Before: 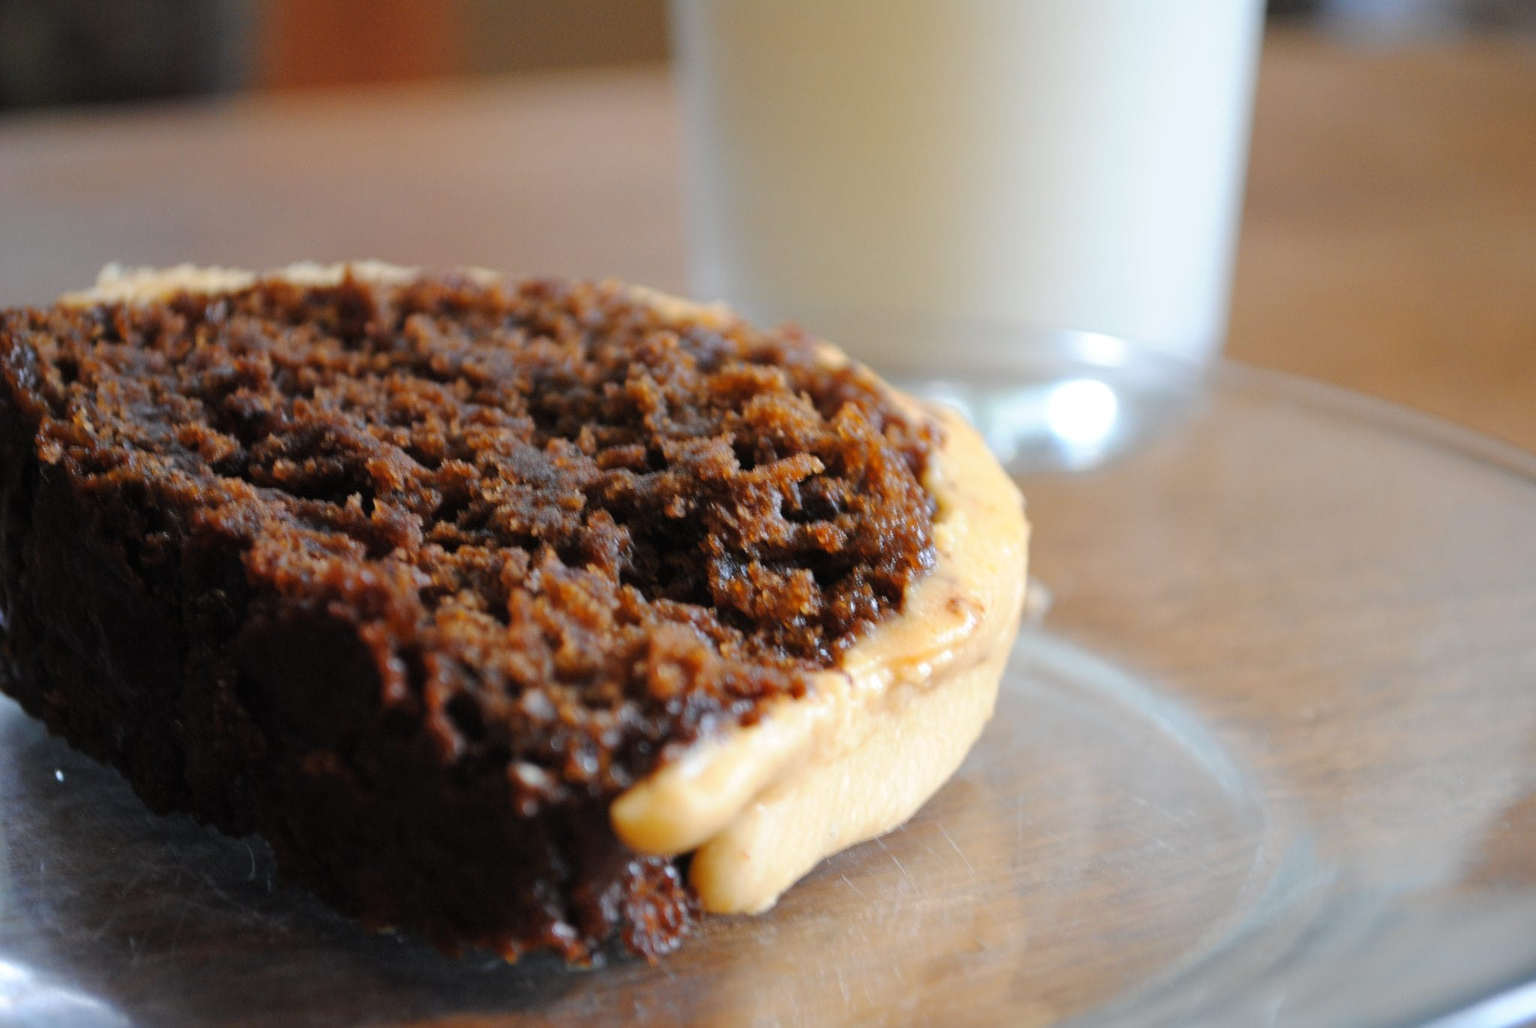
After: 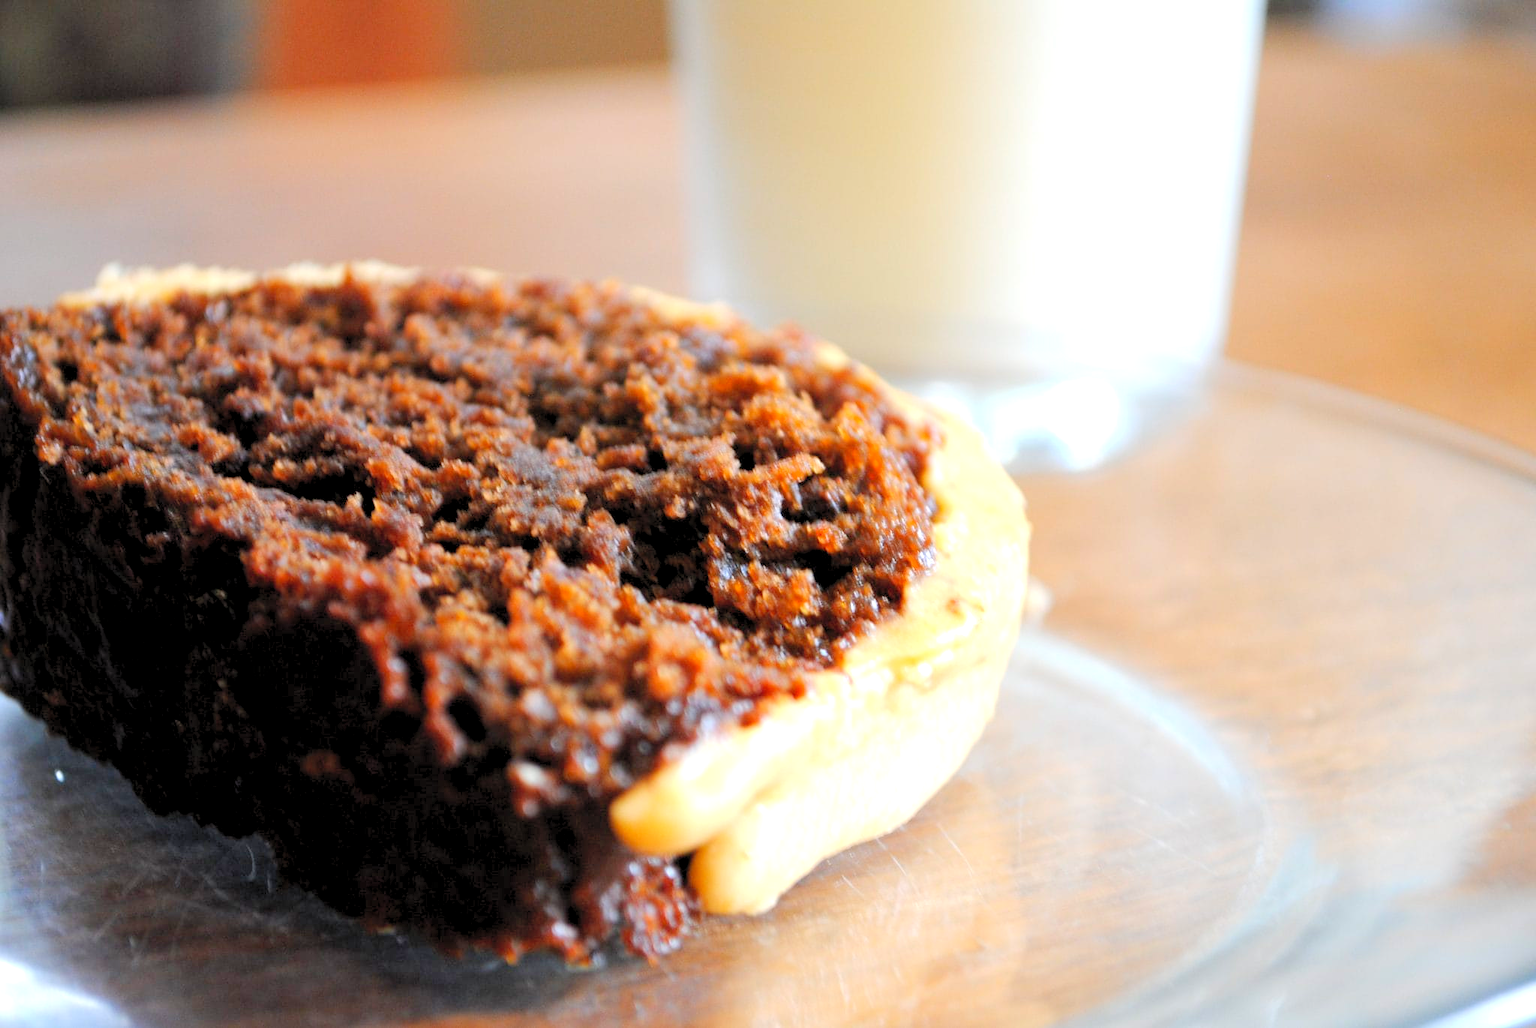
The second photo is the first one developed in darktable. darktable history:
levels: white 99.98%, levels [0.036, 0.364, 0.827]
